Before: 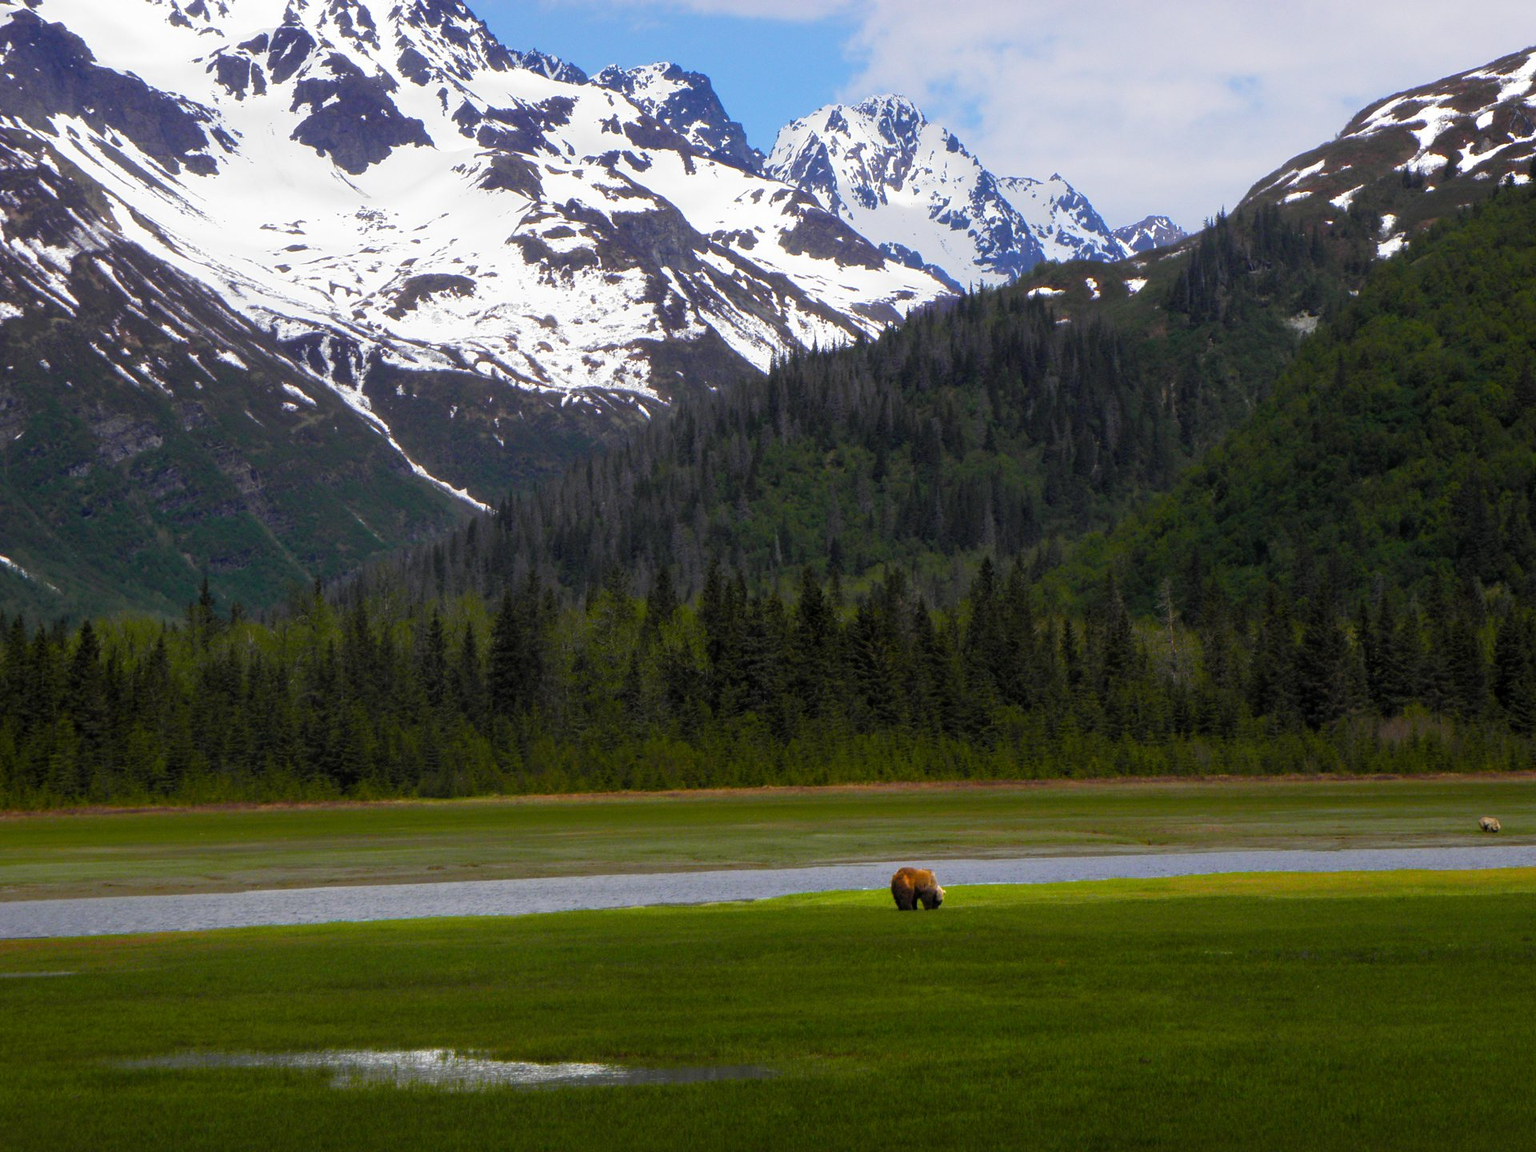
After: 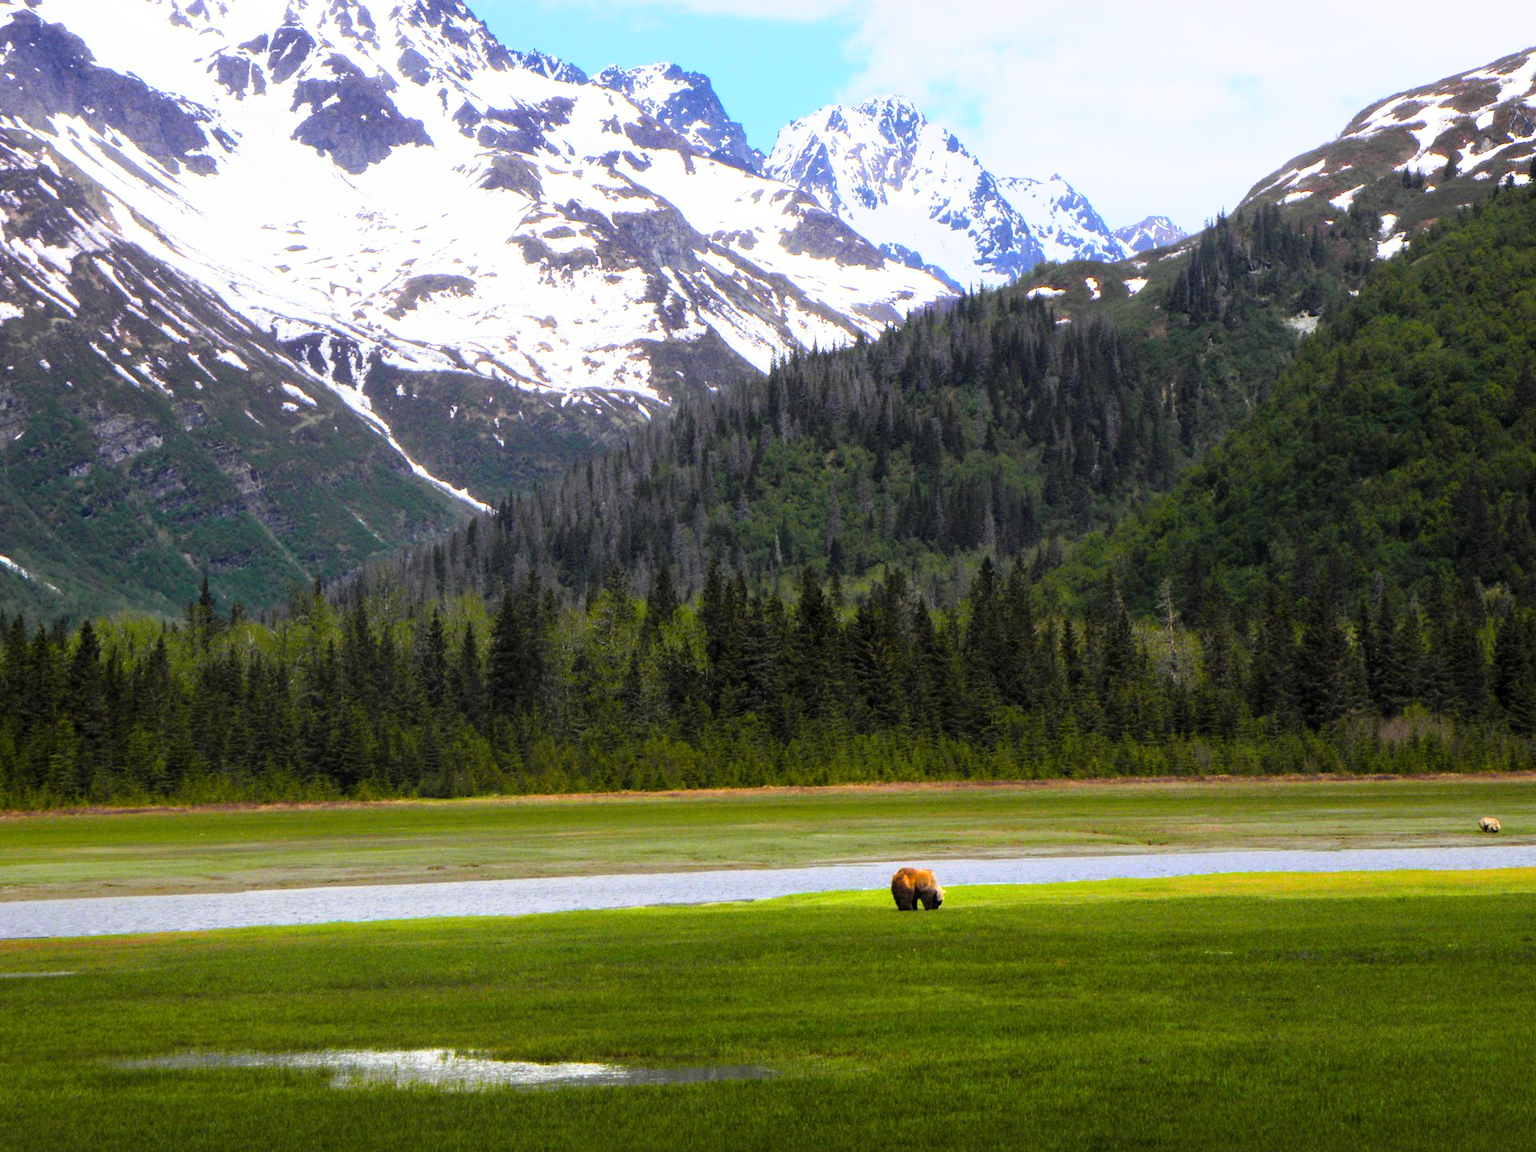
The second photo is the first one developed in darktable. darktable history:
base curve: curves: ch0 [(0, 0) (0.018, 0.026) (0.143, 0.37) (0.33, 0.731) (0.458, 0.853) (0.735, 0.965) (0.905, 0.986) (1, 1)]
